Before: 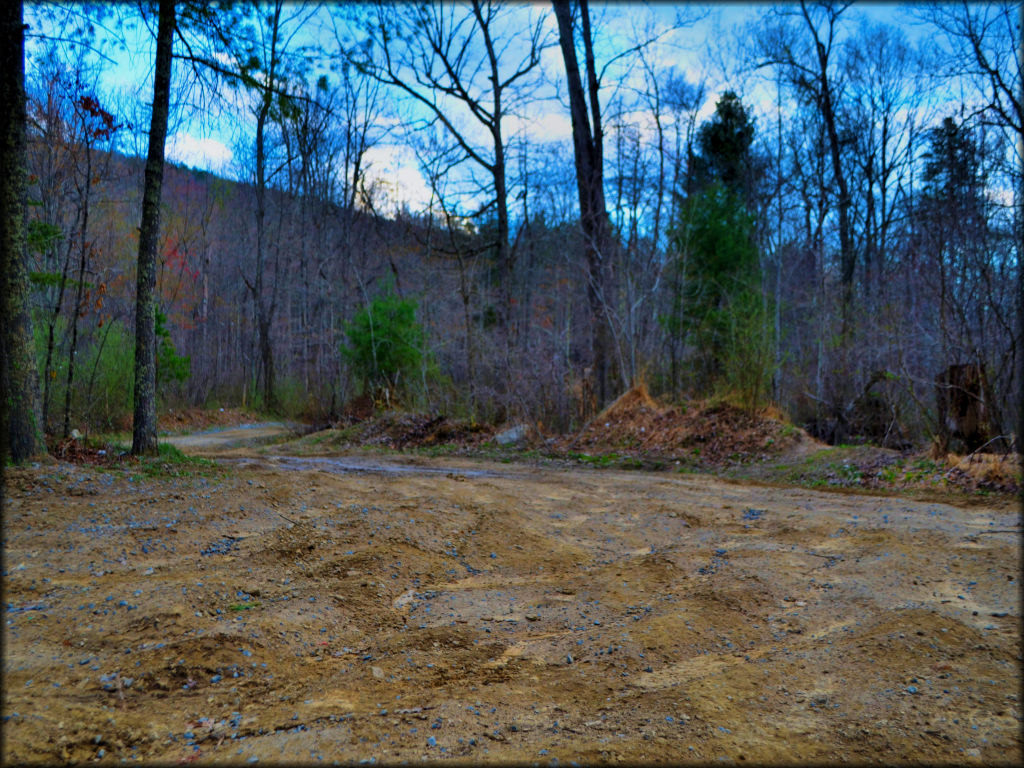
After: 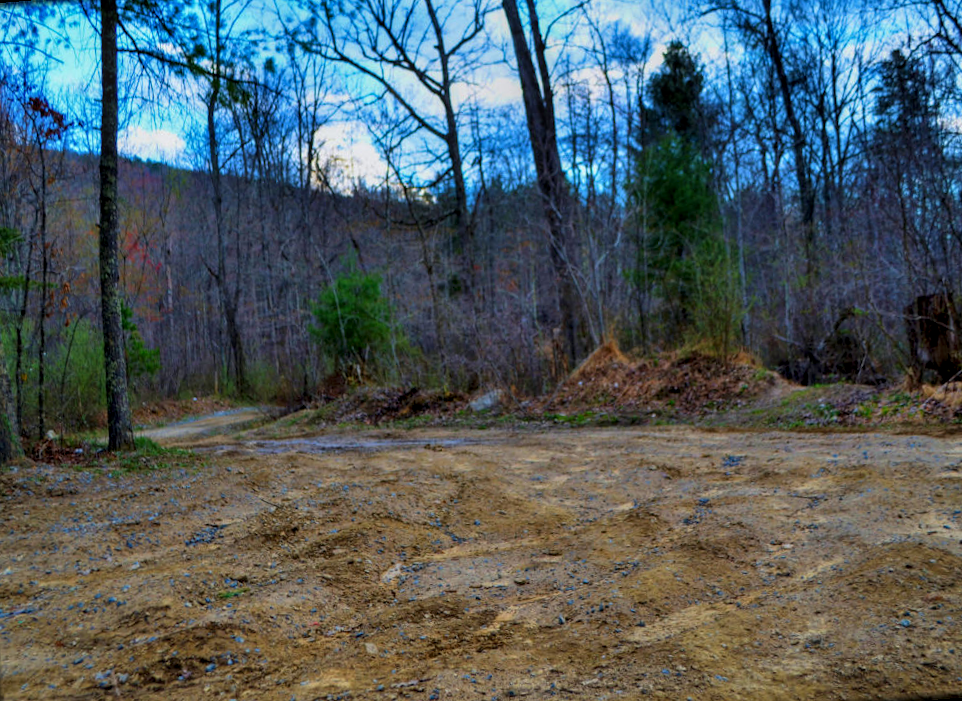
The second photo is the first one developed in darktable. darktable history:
rotate and perspective: rotation -4.57°, crop left 0.054, crop right 0.944, crop top 0.087, crop bottom 0.914
local contrast: on, module defaults
